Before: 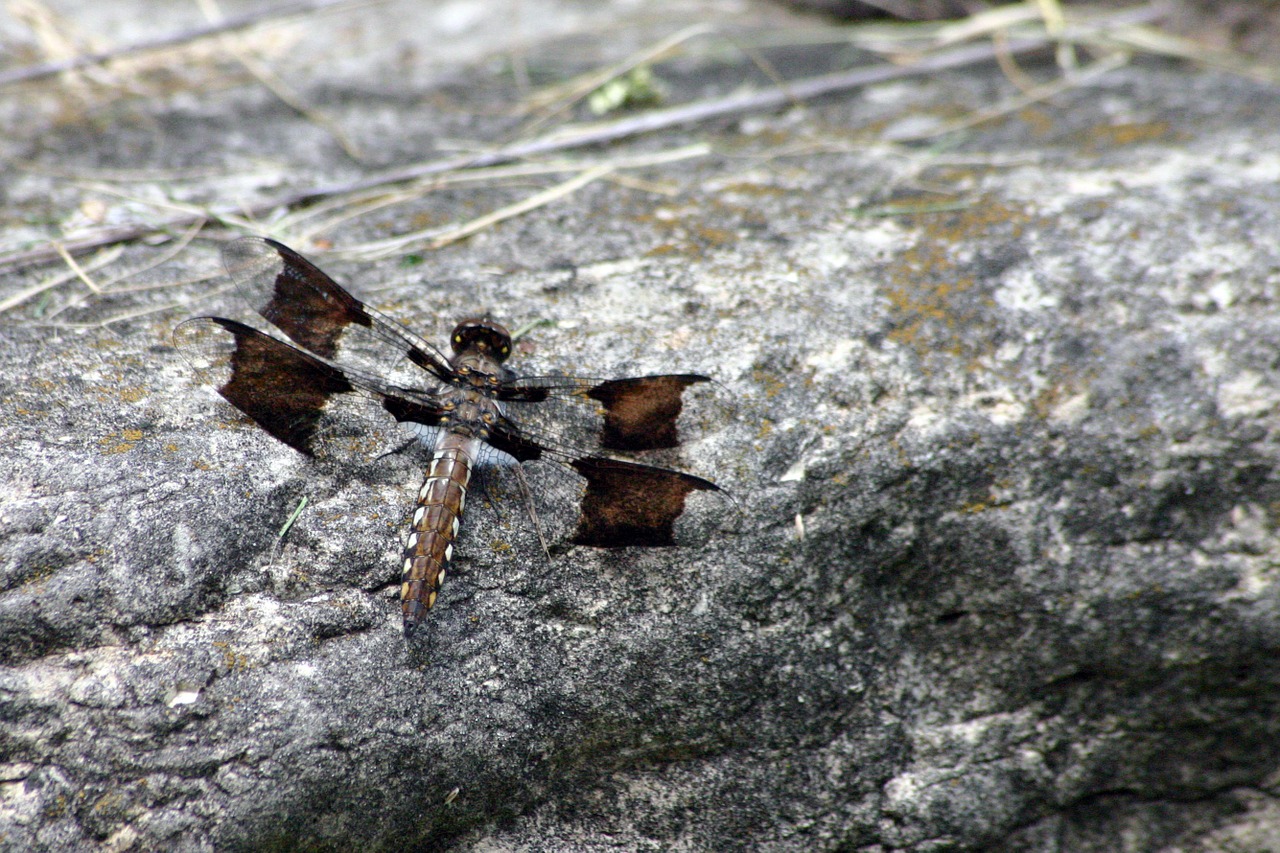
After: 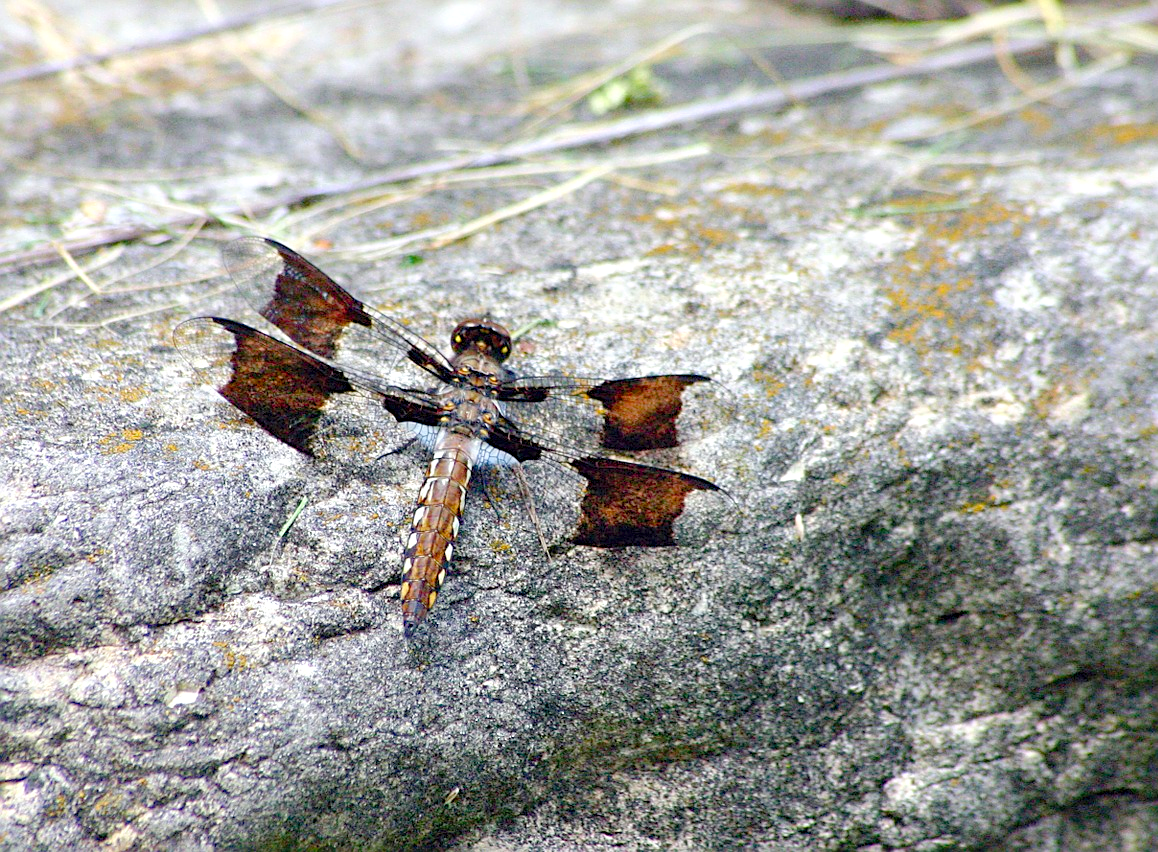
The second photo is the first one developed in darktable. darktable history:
color balance rgb: perceptual saturation grading › global saturation 30.322%
crop: right 9.514%, bottom 0.043%
sharpen: on, module defaults
levels: white 90.7%, levels [0, 0.397, 0.955]
